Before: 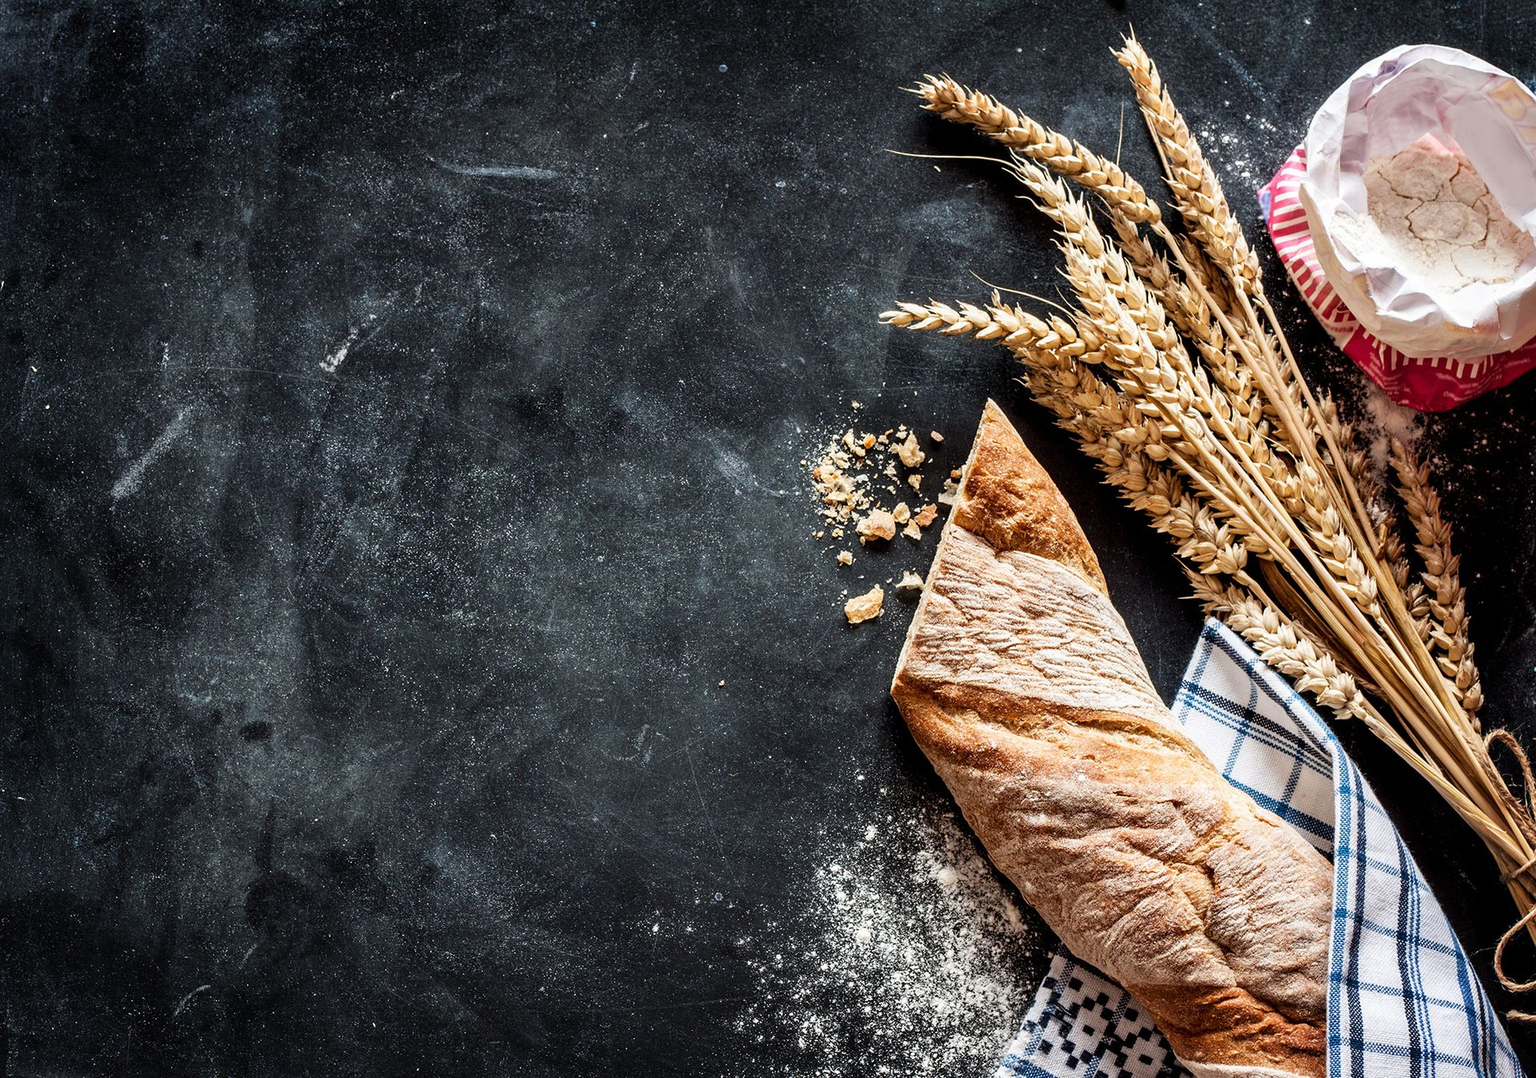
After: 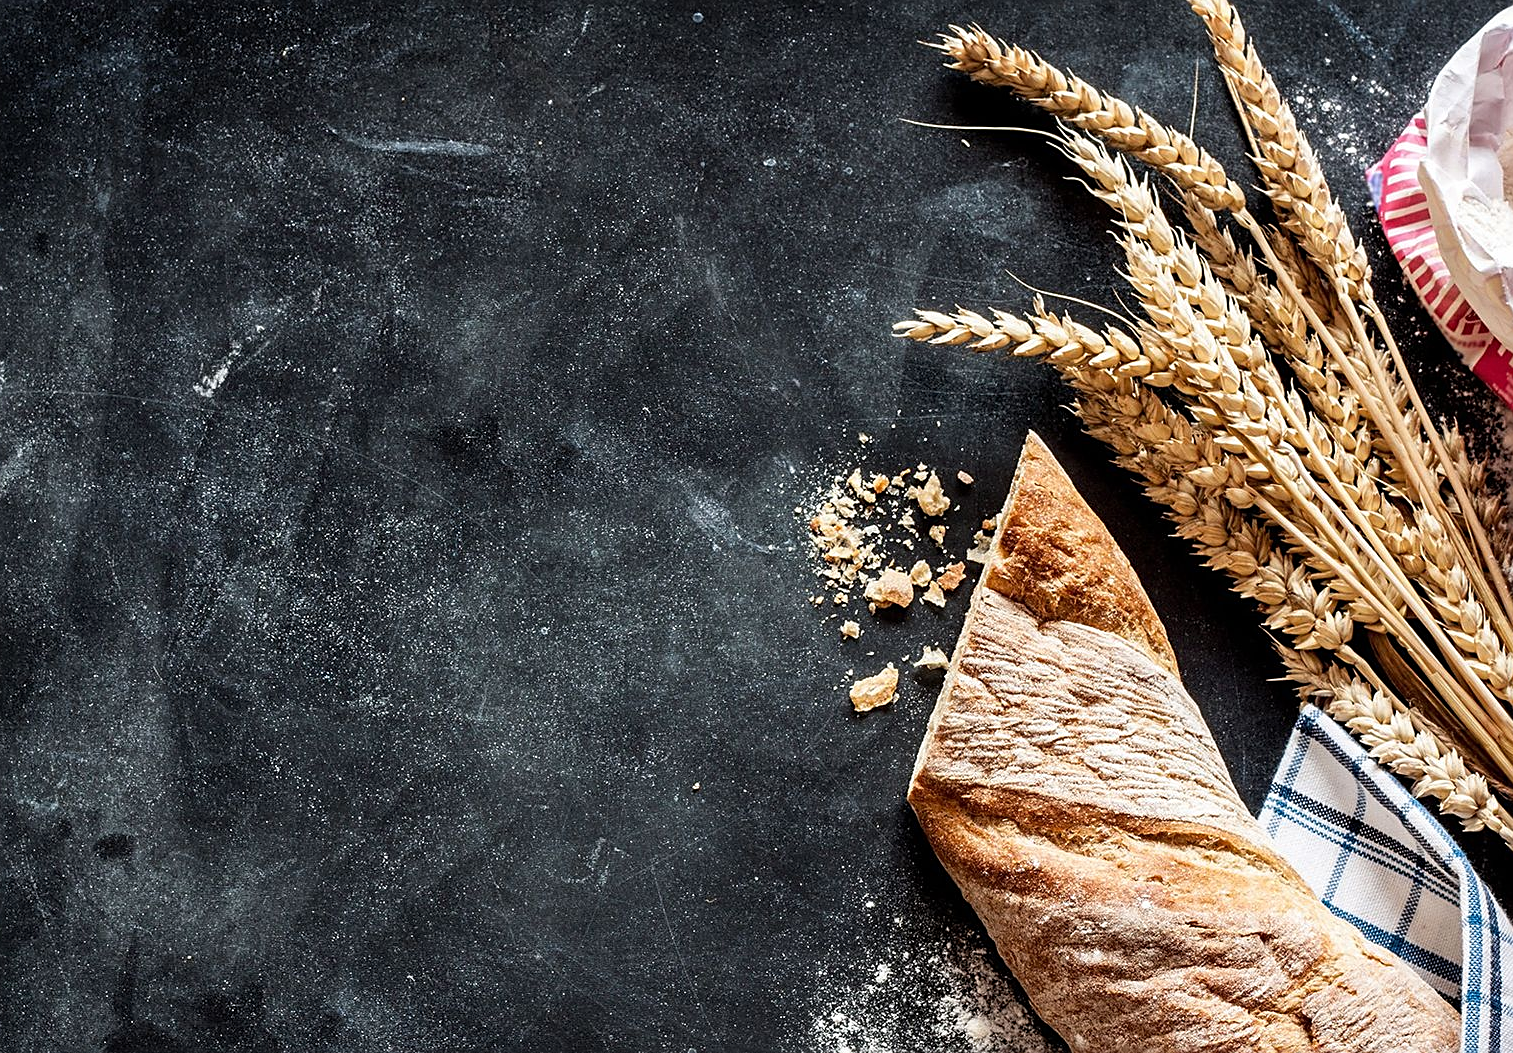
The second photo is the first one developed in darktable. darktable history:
sharpen: on, module defaults
crop and rotate: left 10.77%, top 5.1%, right 10.41%, bottom 16.76%
